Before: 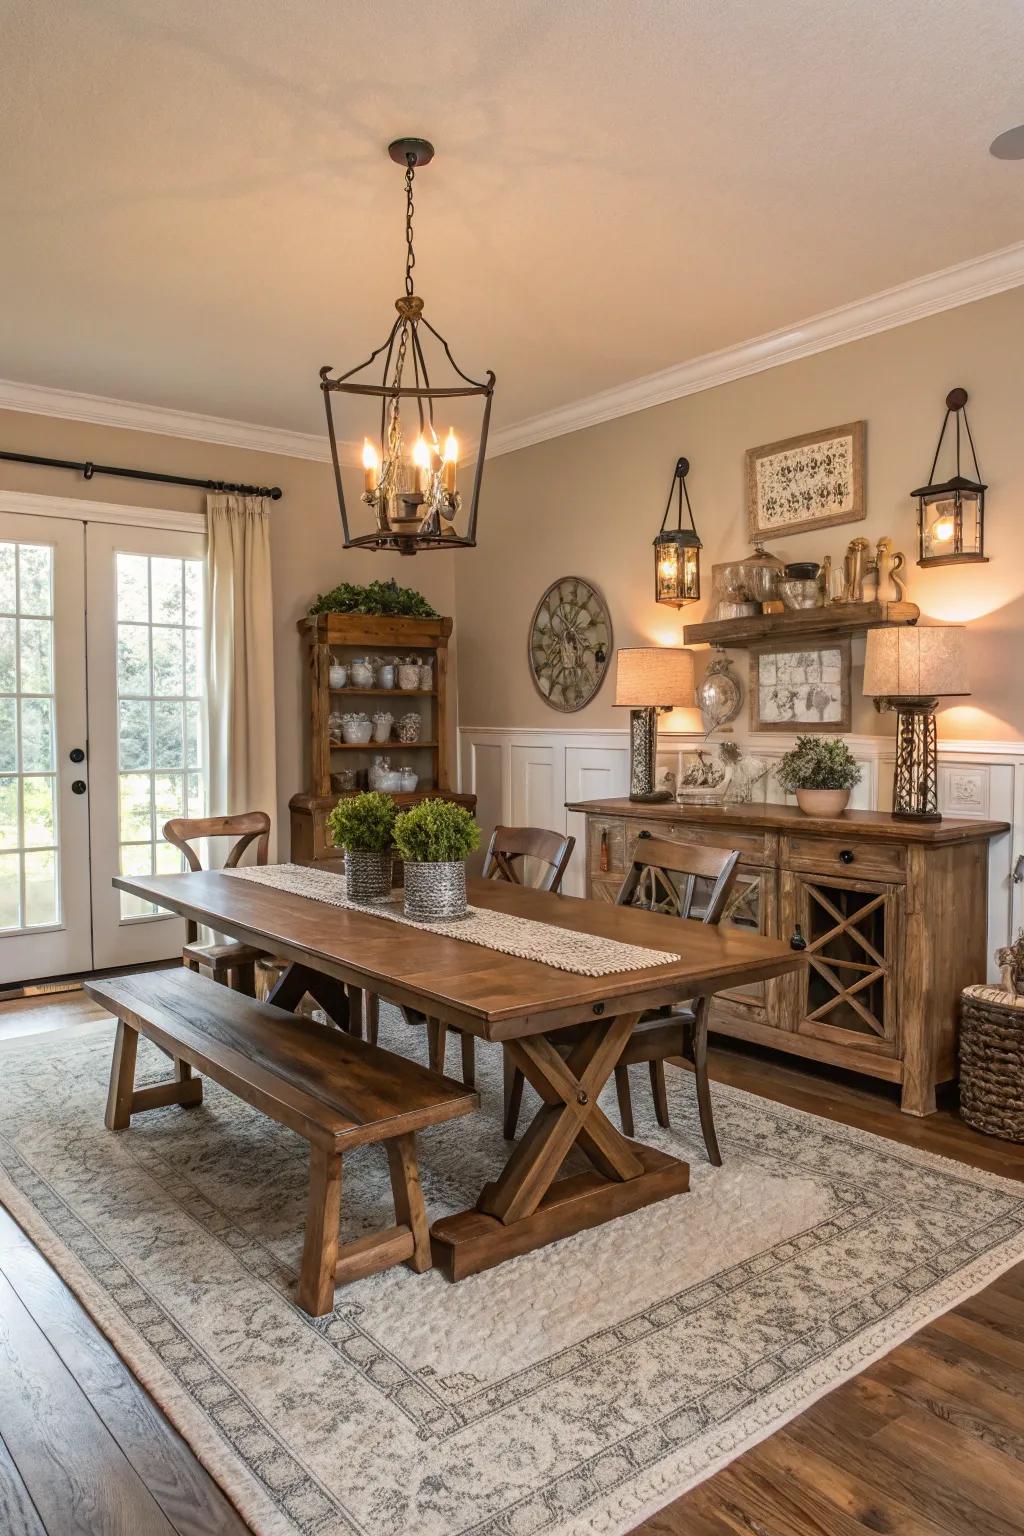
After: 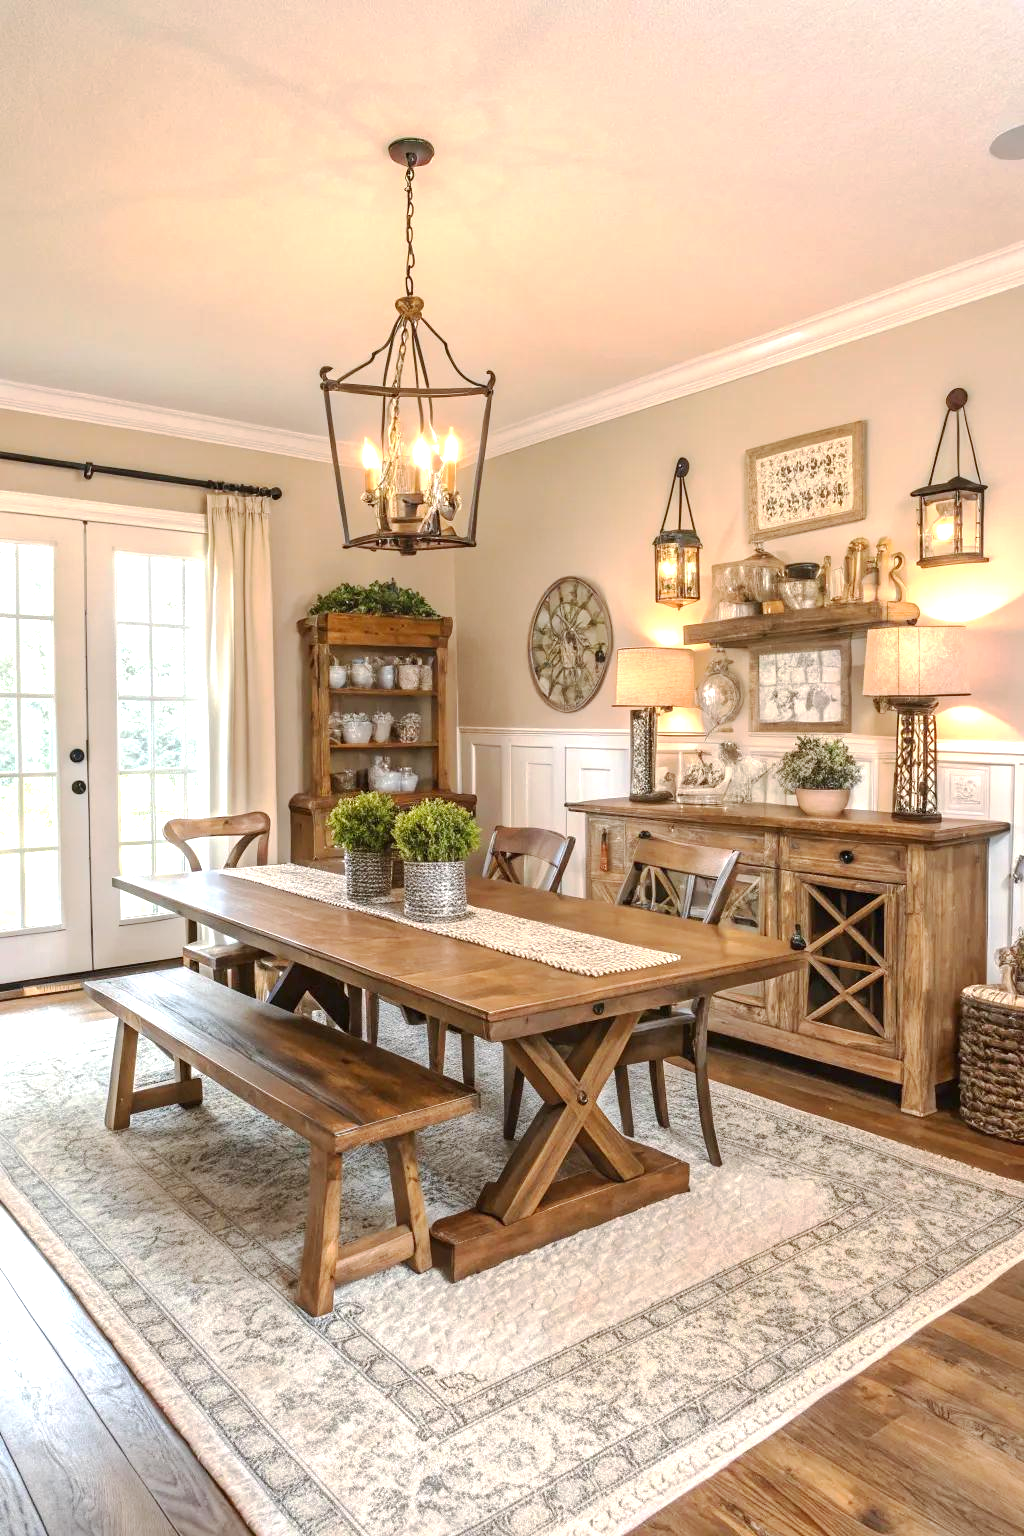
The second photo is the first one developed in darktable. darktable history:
exposure: black level correction 0, exposure 0.898 EV, compensate exposure bias true, compensate highlight preservation false
base curve: curves: ch0 [(0, 0) (0.262, 0.32) (0.722, 0.705) (1, 1)], preserve colors none
